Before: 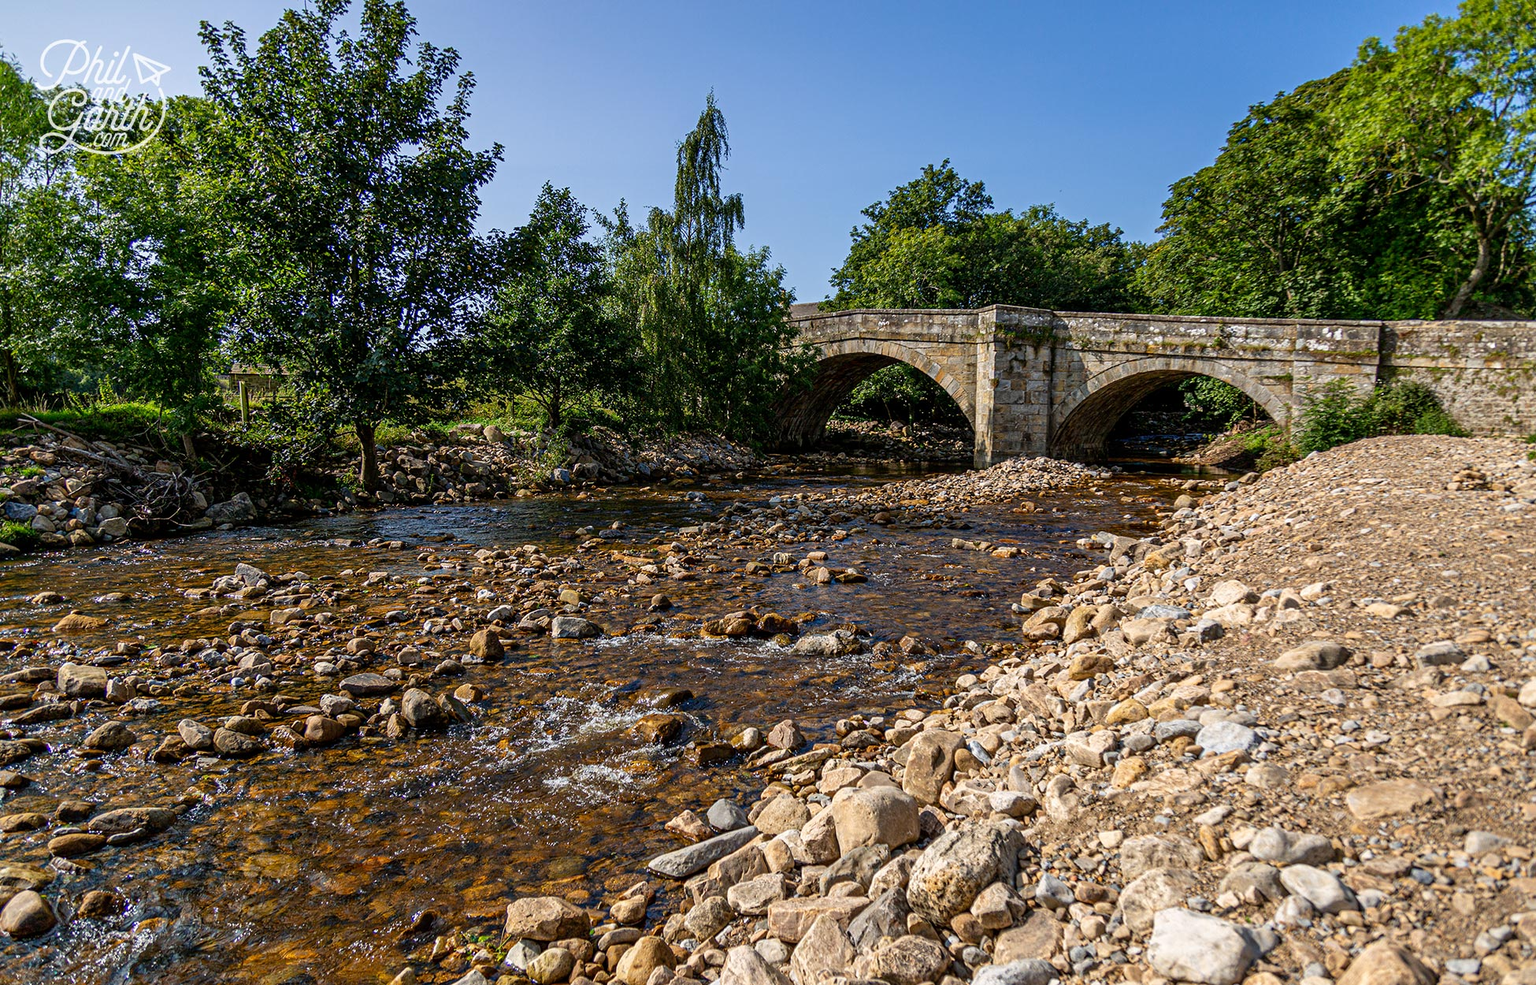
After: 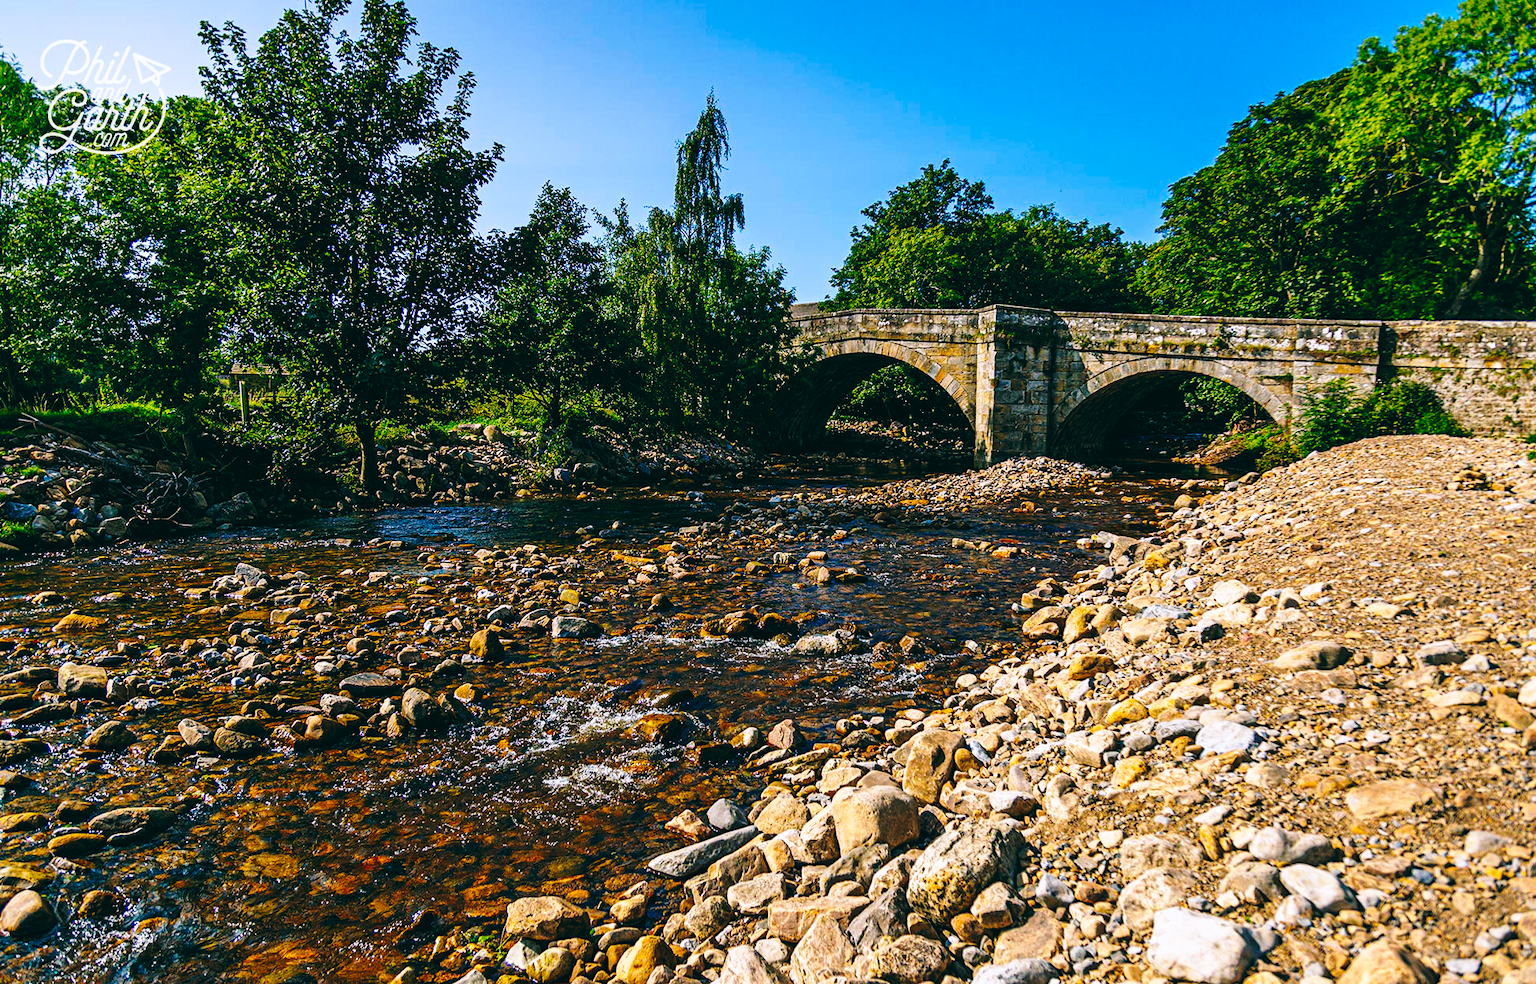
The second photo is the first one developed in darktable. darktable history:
color correction: highlights a* -2.73, highlights b* -2.09, shadows a* 2.41, shadows b* 2.73
base curve: curves: ch0 [(0, 0) (0.032, 0.037) (0.105, 0.228) (0.435, 0.76) (0.856, 0.983) (1, 1)], preserve colors none
color balance rgb: perceptual saturation grading › global saturation 25%, global vibrance 20%
color balance: lift [1.016, 0.983, 1, 1.017], gamma [0.78, 1.018, 1.043, 0.957], gain [0.786, 1.063, 0.937, 1.017], input saturation 118.26%, contrast 13.43%, contrast fulcrum 21.62%, output saturation 82.76%
